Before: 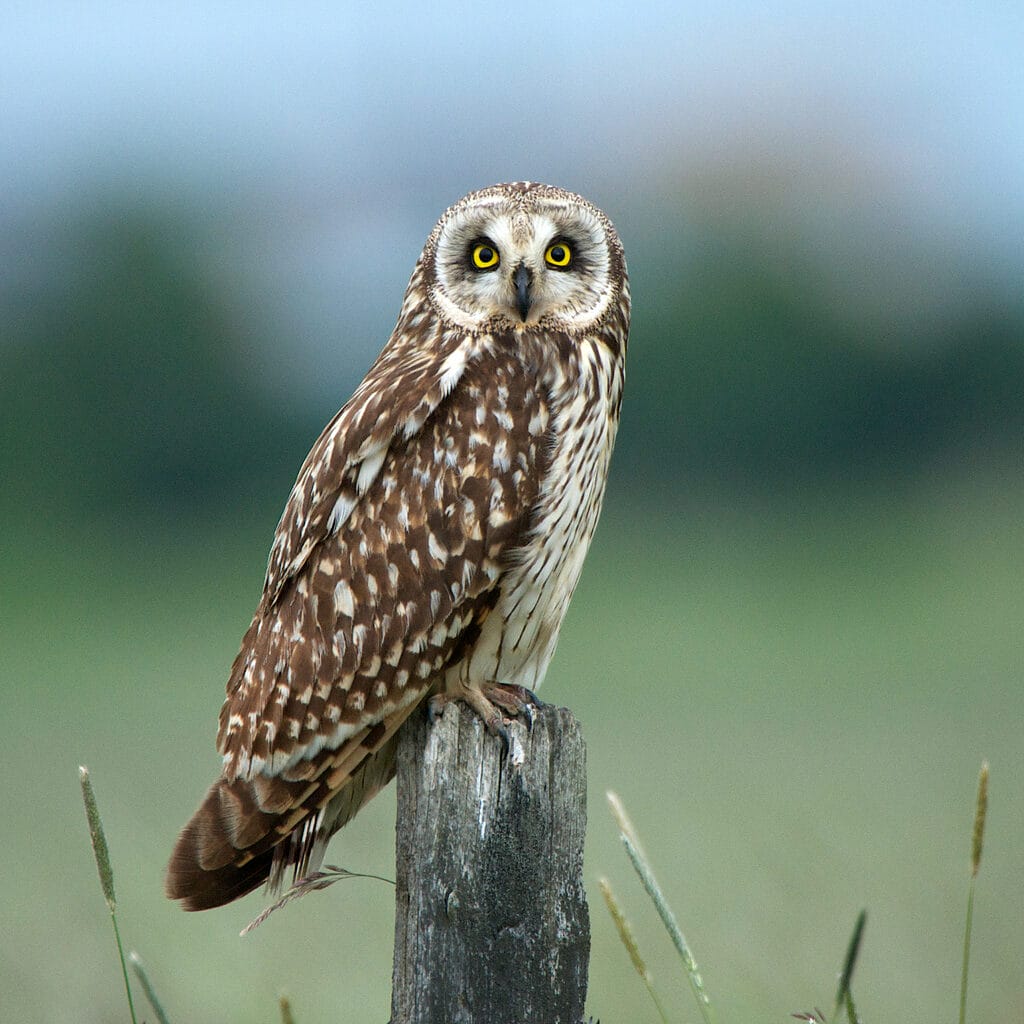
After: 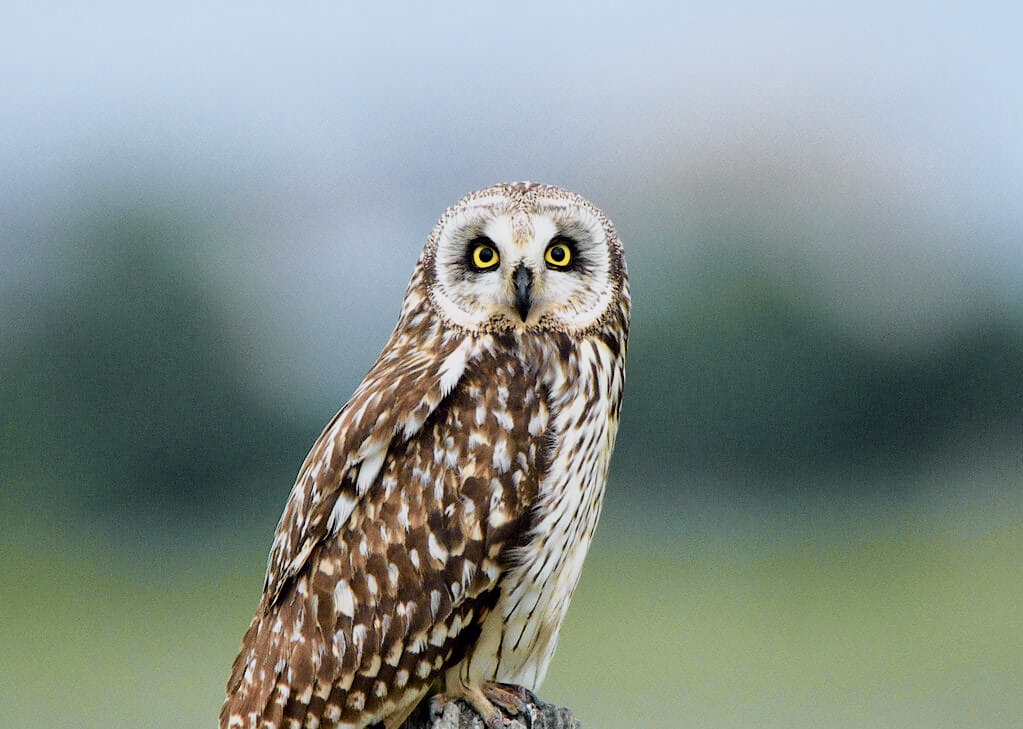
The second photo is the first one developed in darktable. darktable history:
crop: right 0.001%, bottom 28.786%
exposure: exposure 0.203 EV, compensate exposure bias true, compensate highlight preservation false
tone equalizer: mask exposure compensation -0.503 EV
tone curve: curves: ch0 [(0, 0) (0.105, 0.08) (0.195, 0.18) (0.283, 0.288) (0.384, 0.419) (0.485, 0.531) (0.638, 0.69) (0.795, 0.879) (1, 0.977)]; ch1 [(0, 0) (0.161, 0.092) (0.35, 0.33) (0.379, 0.401) (0.456, 0.469) (0.498, 0.503) (0.531, 0.537) (0.596, 0.621) (0.635, 0.655) (1, 1)]; ch2 [(0, 0) (0.371, 0.362) (0.437, 0.437) (0.483, 0.484) (0.53, 0.515) (0.56, 0.58) (0.622, 0.606) (1, 1)], color space Lab, independent channels, preserve colors none
filmic rgb: black relative exposure -7.14 EV, white relative exposure 5.37 EV, hardness 3.03
